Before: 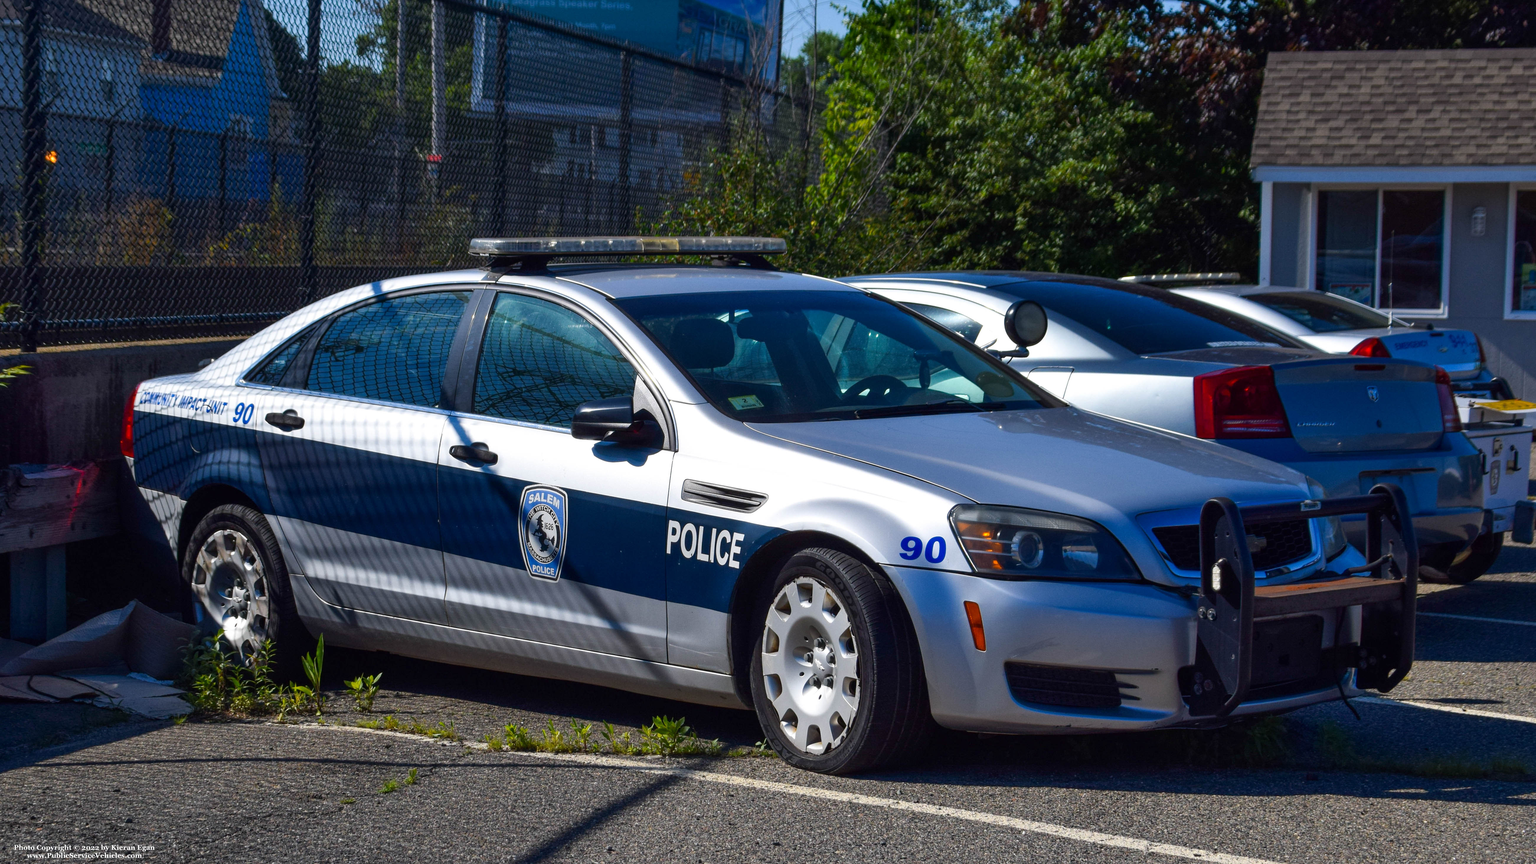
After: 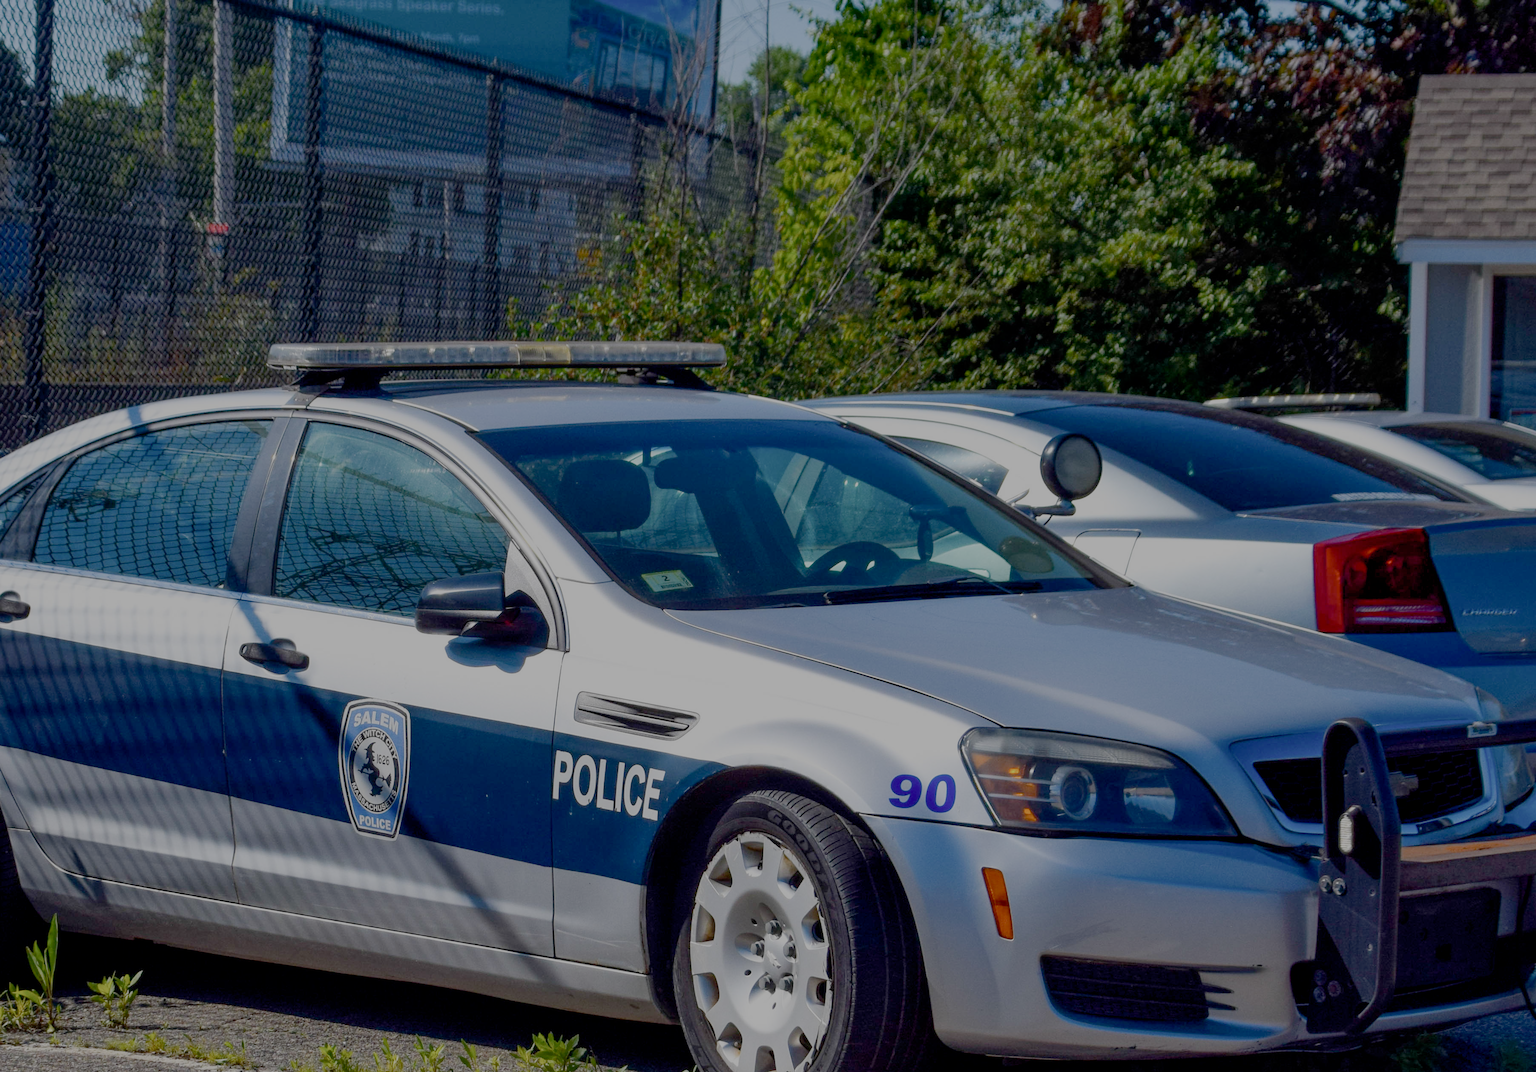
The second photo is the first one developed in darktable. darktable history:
crop: left 18.479%, right 12.2%, bottom 13.971%
filmic rgb: white relative exposure 8 EV, threshold 3 EV, structure ↔ texture 100%, target black luminance 0%, hardness 2.44, latitude 76.53%, contrast 0.562, shadows ↔ highlights balance 0%, preserve chrominance no, color science v4 (2020), iterations of high-quality reconstruction 10, type of noise poissonian, enable highlight reconstruction true
